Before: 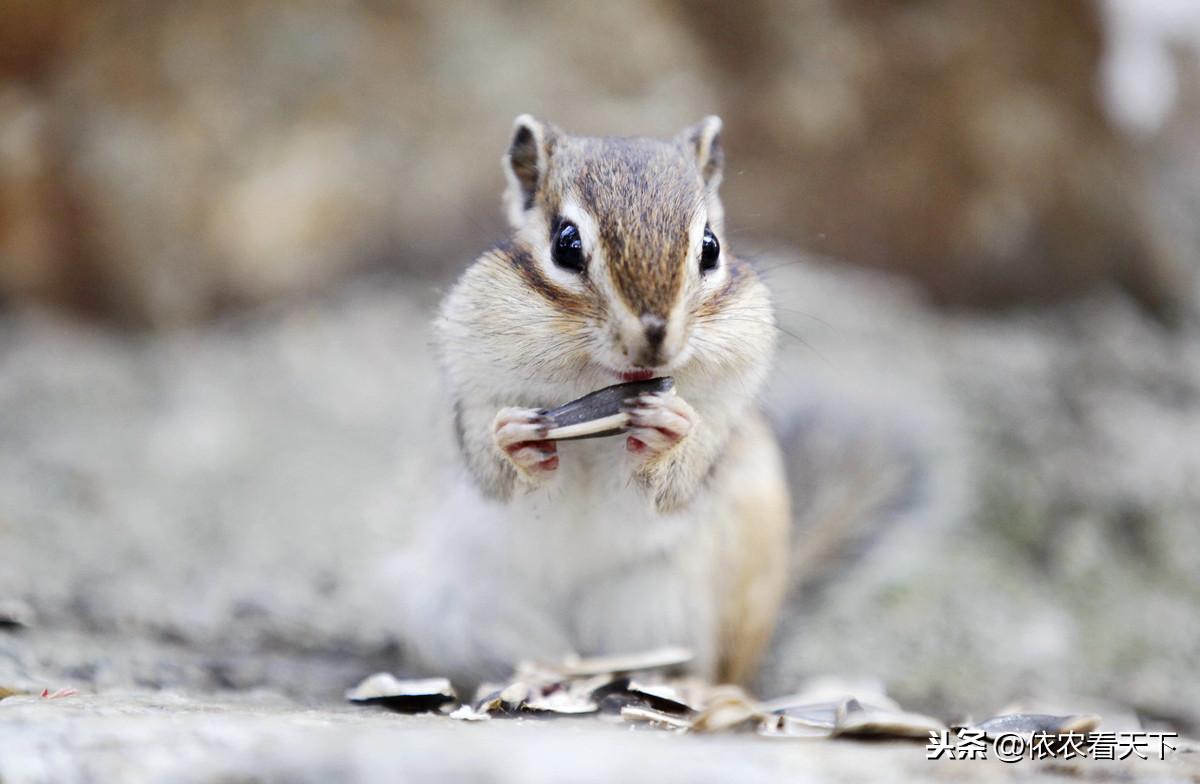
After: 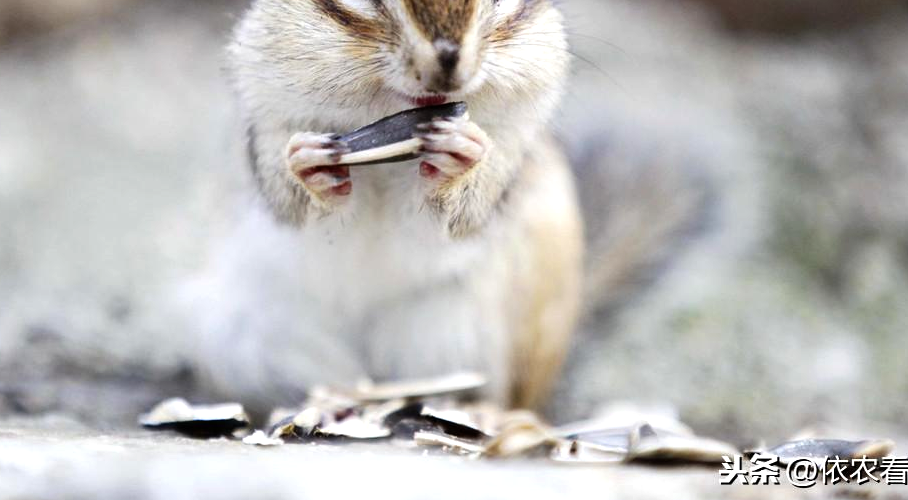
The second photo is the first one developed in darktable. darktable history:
crop and rotate: left 17.299%, top 35.115%, right 7.015%, bottom 1.024%
color balance rgb: linear chroma grading › global chroma 10%, global vibrance 10%, contrast 15%, saturation formula JzAzBz (2021)
